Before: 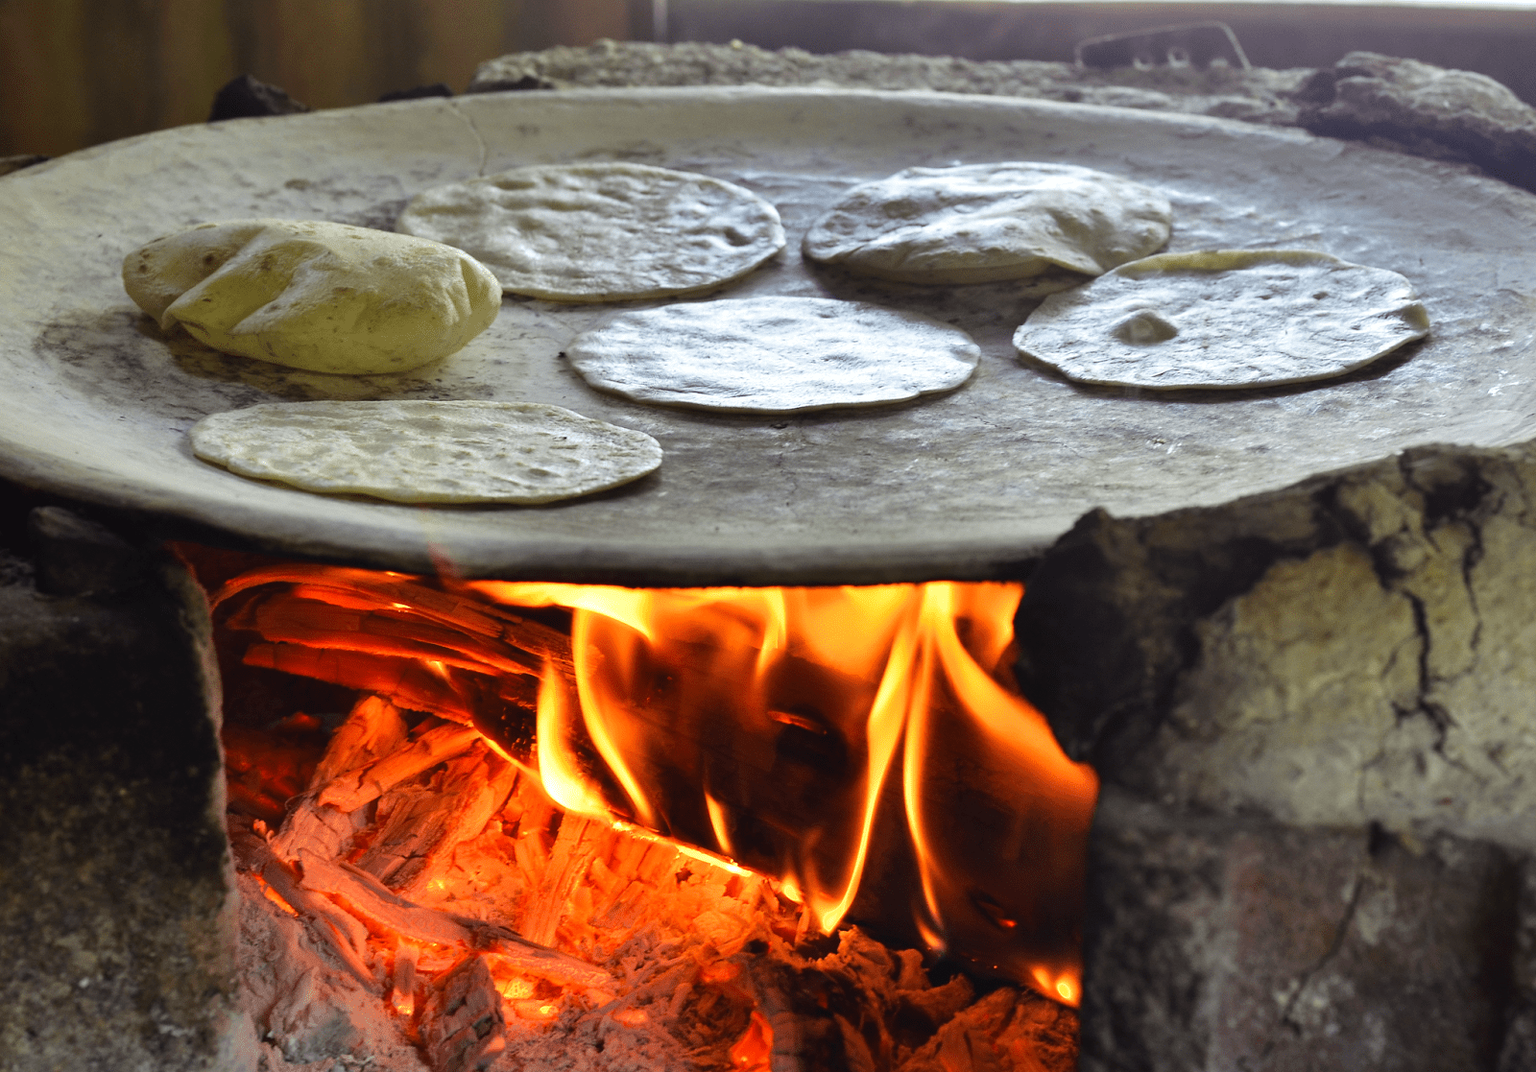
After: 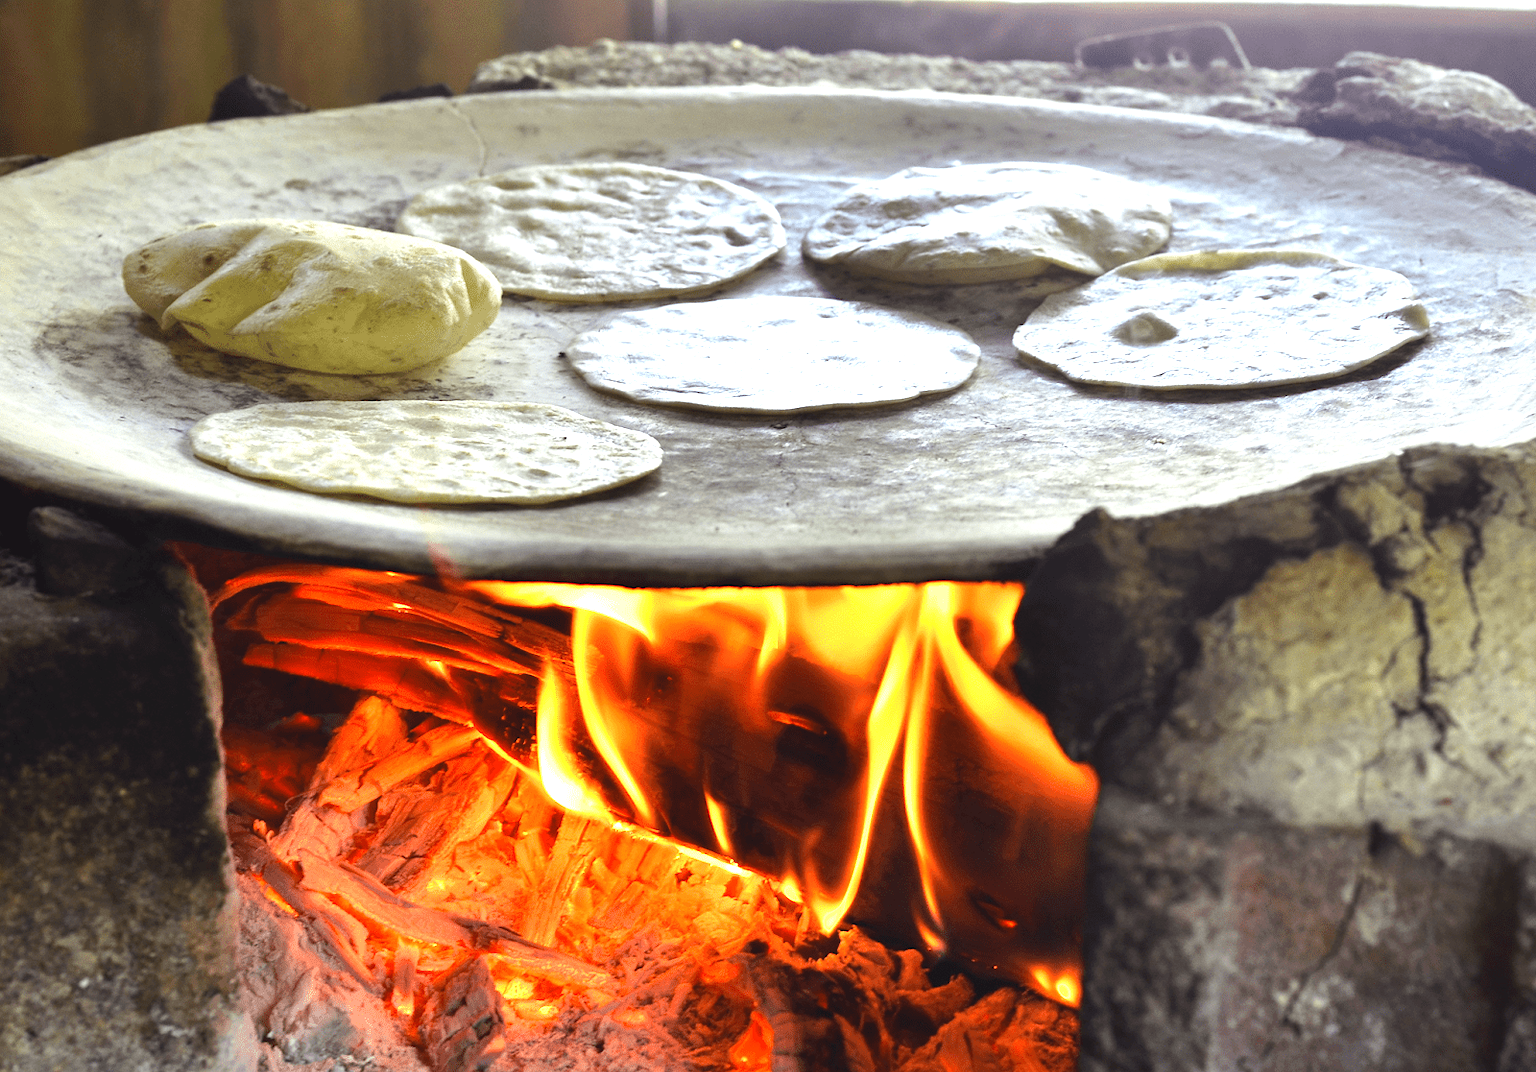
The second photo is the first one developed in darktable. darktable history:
exposure: exposure 0.998 EV, compensate exposure bias true, compensate highlight preservation false
